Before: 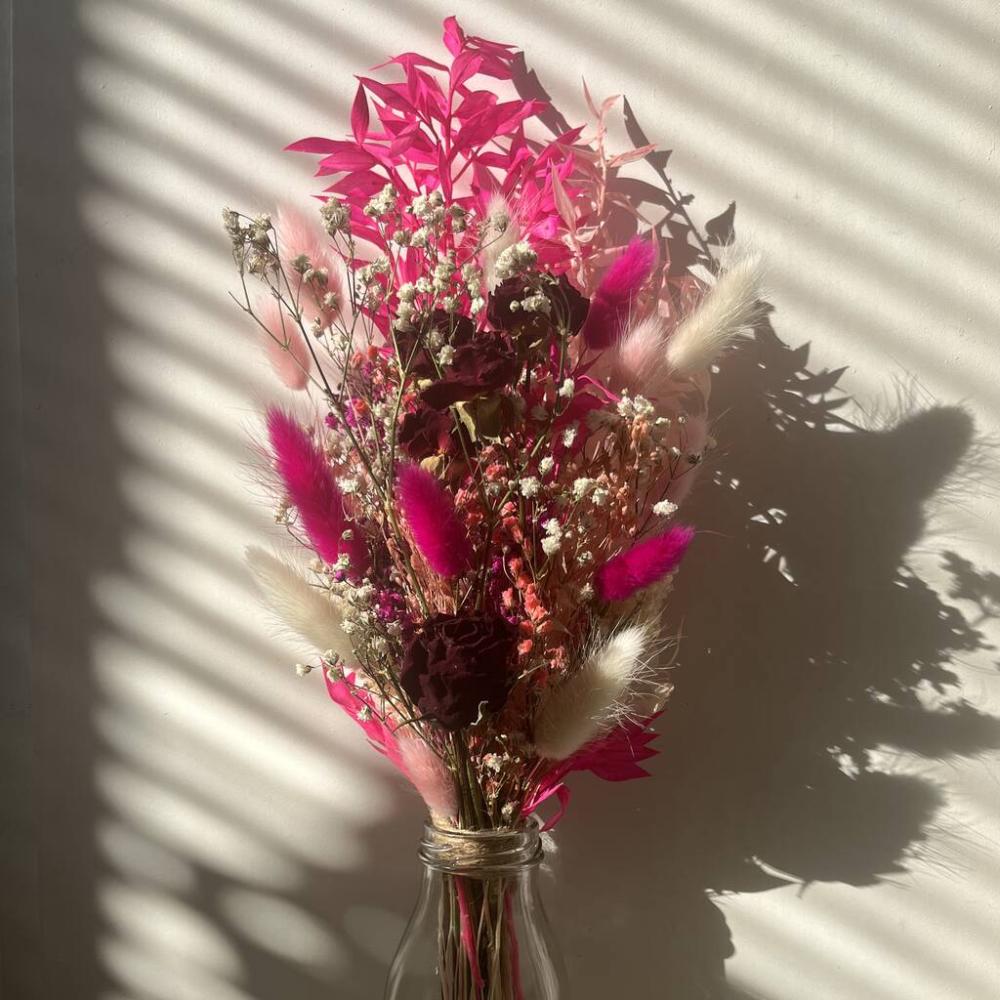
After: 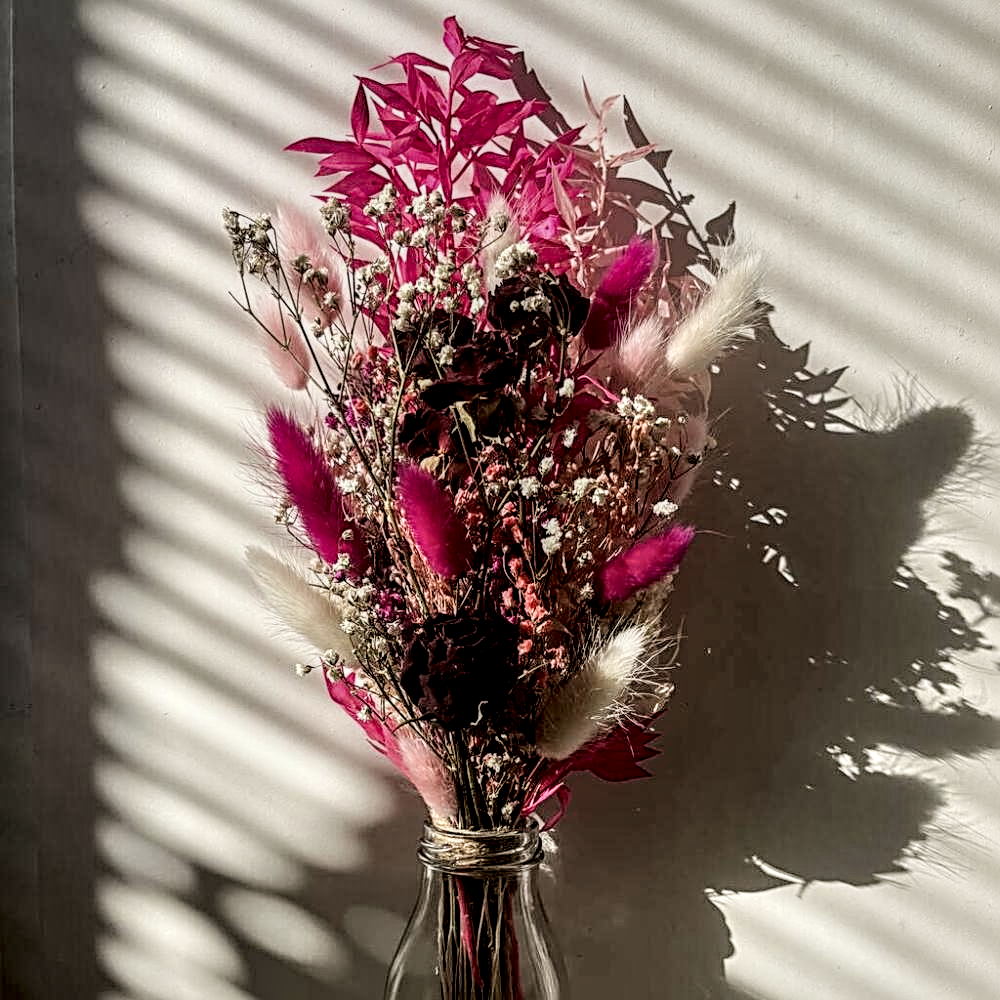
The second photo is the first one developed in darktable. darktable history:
filmic rgb: black relative exposure -9.22 EV, white relative exposure 6.77 EV, hardness 3.07, contrast 1.05
sharpen: radius 3.025, amount 0.757
local contrast: highlights 20%, detail 197%
